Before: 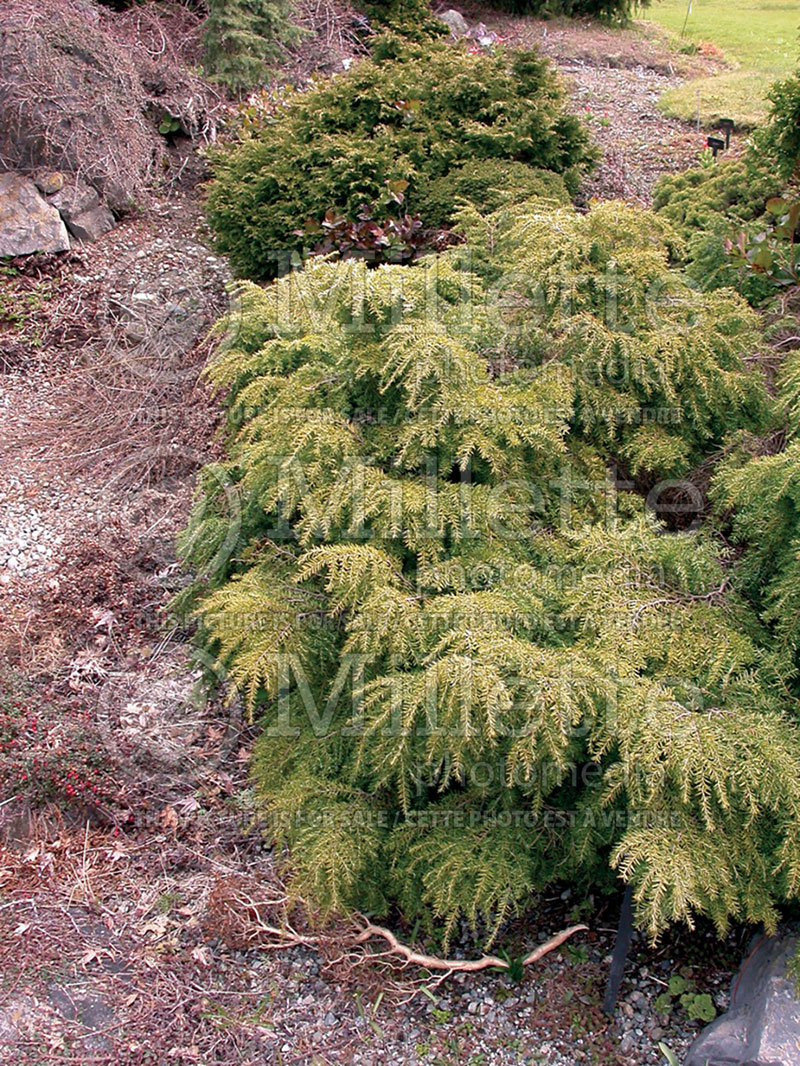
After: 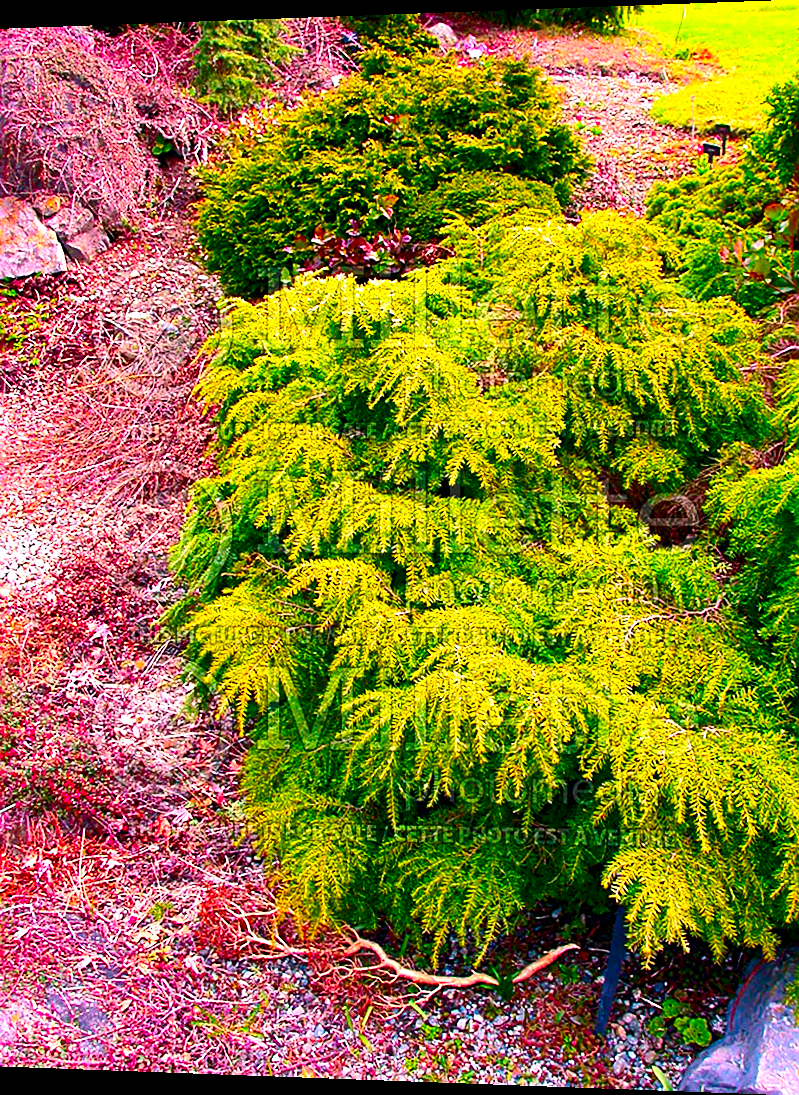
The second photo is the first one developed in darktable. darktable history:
exposure: black level correction 0, exposure 0.7 EV, compensate exposure bias true, compensate highlight preservation false
color balance: mode lift, gamma, gain (sRGB)
sharpen: on, module defaults
rotate and perspective: lens shift (horizontal) -0.055, automatic cropping off
color correction: saturation 2.15
contrast brightness saturation: contrast 0.21, brightness -0.11, saturation 0.21
color balance rgb: perceptual saturation grading › global saturation 20%, global vibrance 20%
